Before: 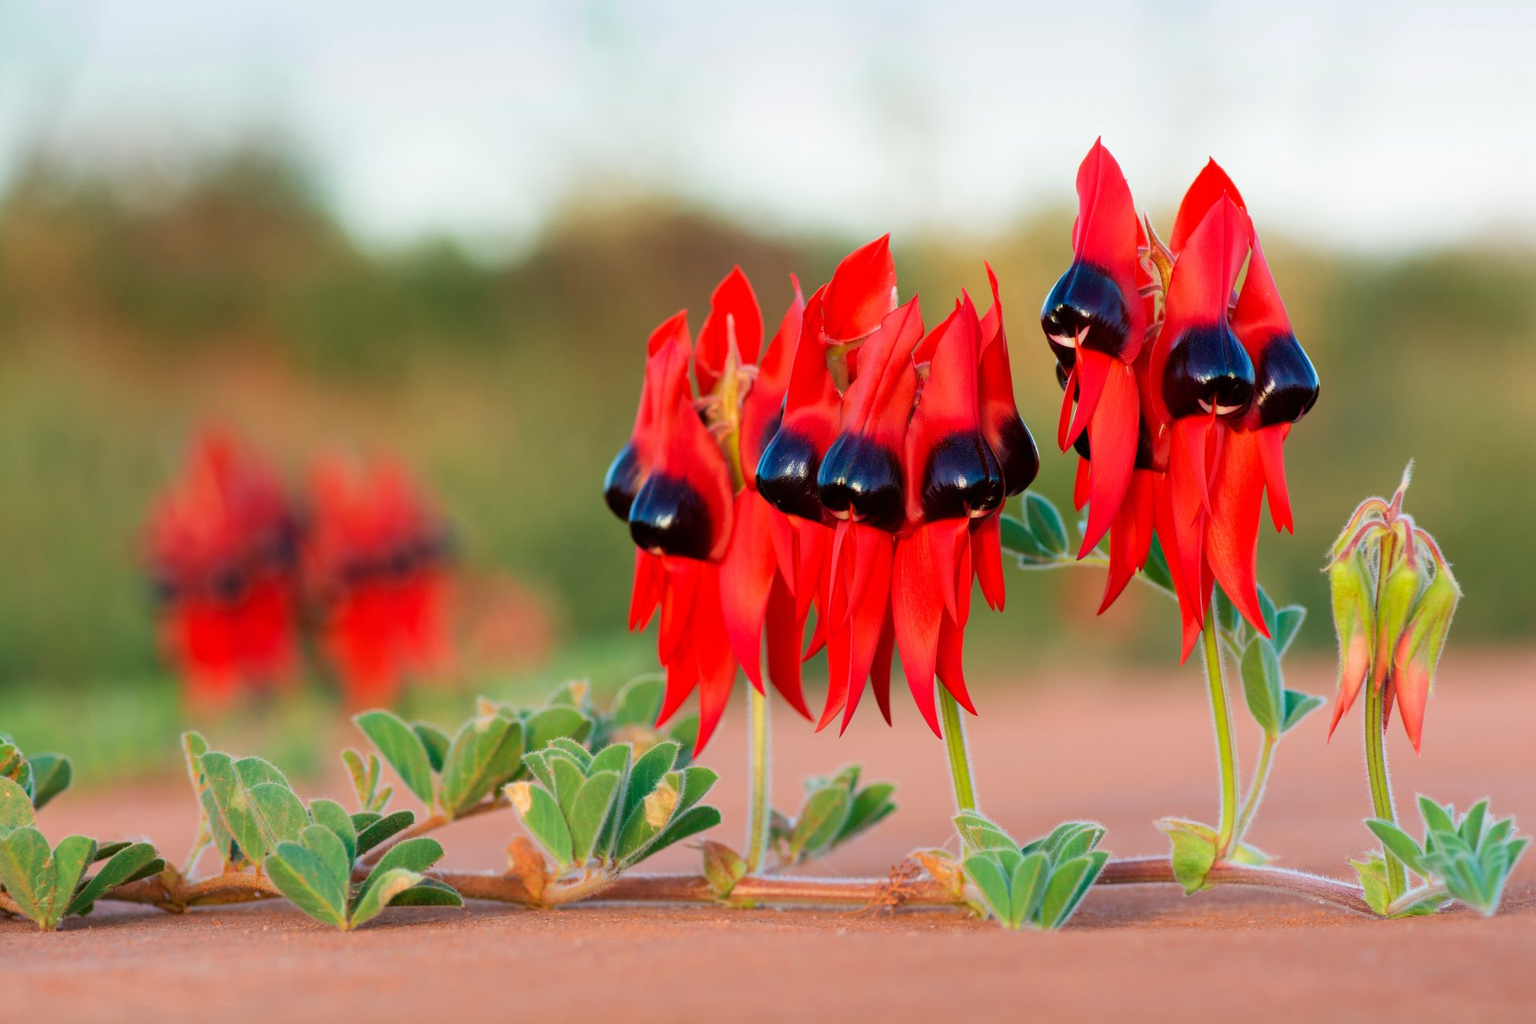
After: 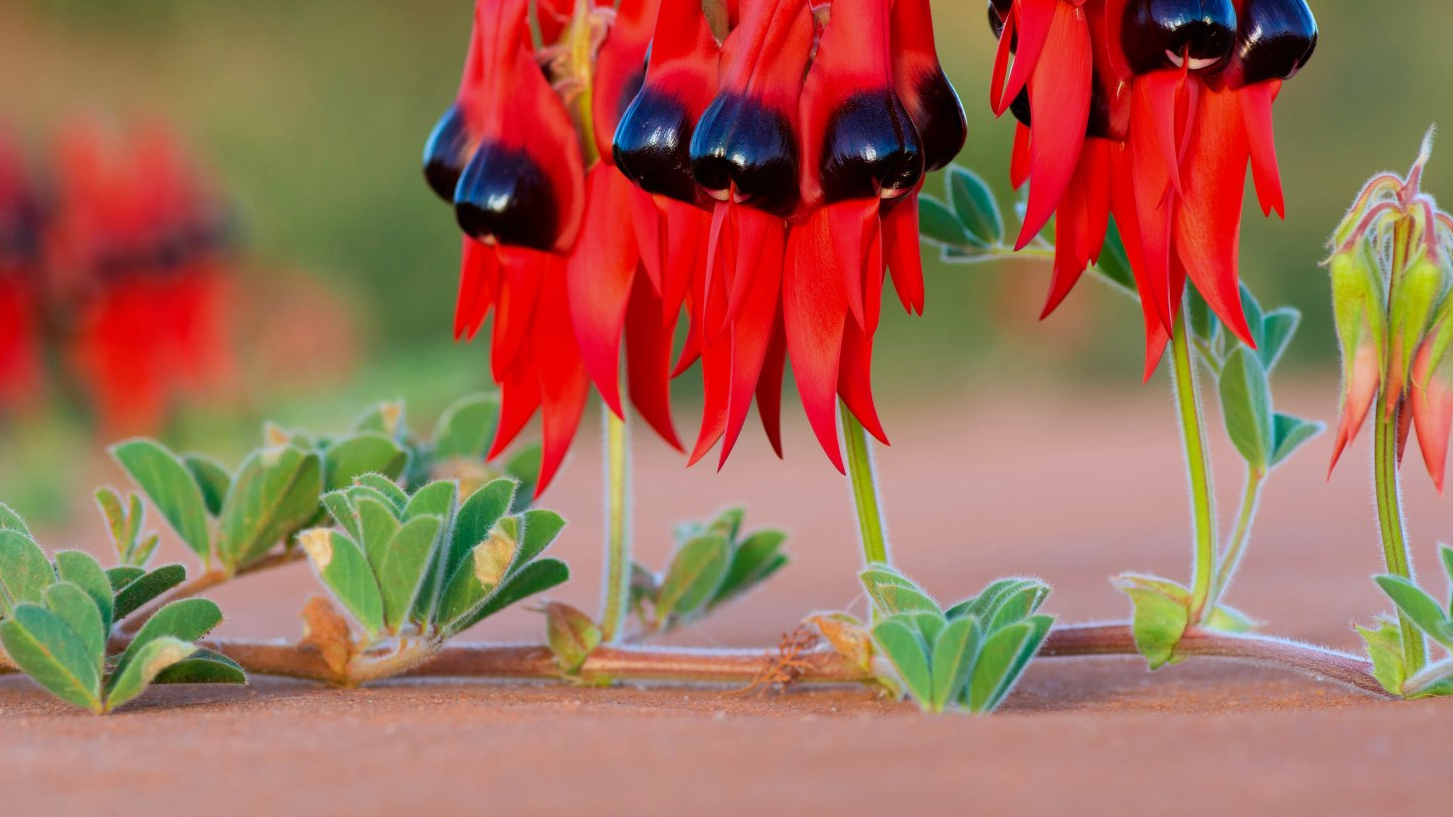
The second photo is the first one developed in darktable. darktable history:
crop and rotate: left 17.299%, top 35.115%, right 7.015%, bottom 1.024%
white balance: red 0.924, blue 1.095
